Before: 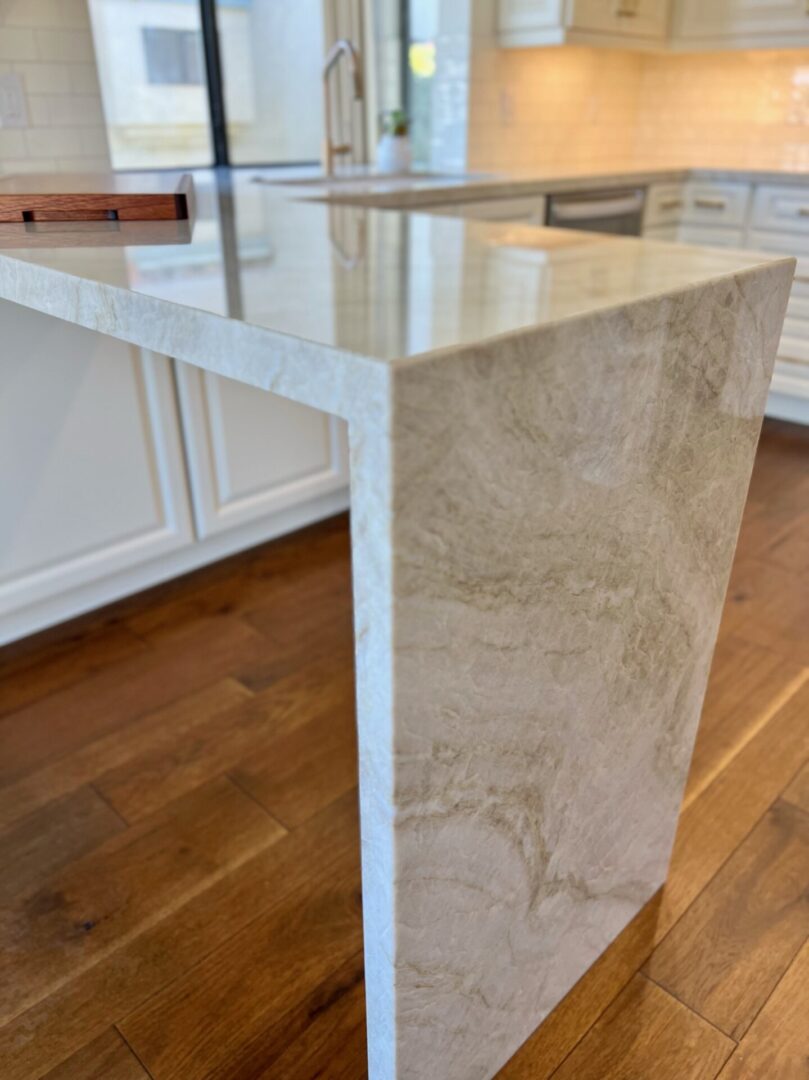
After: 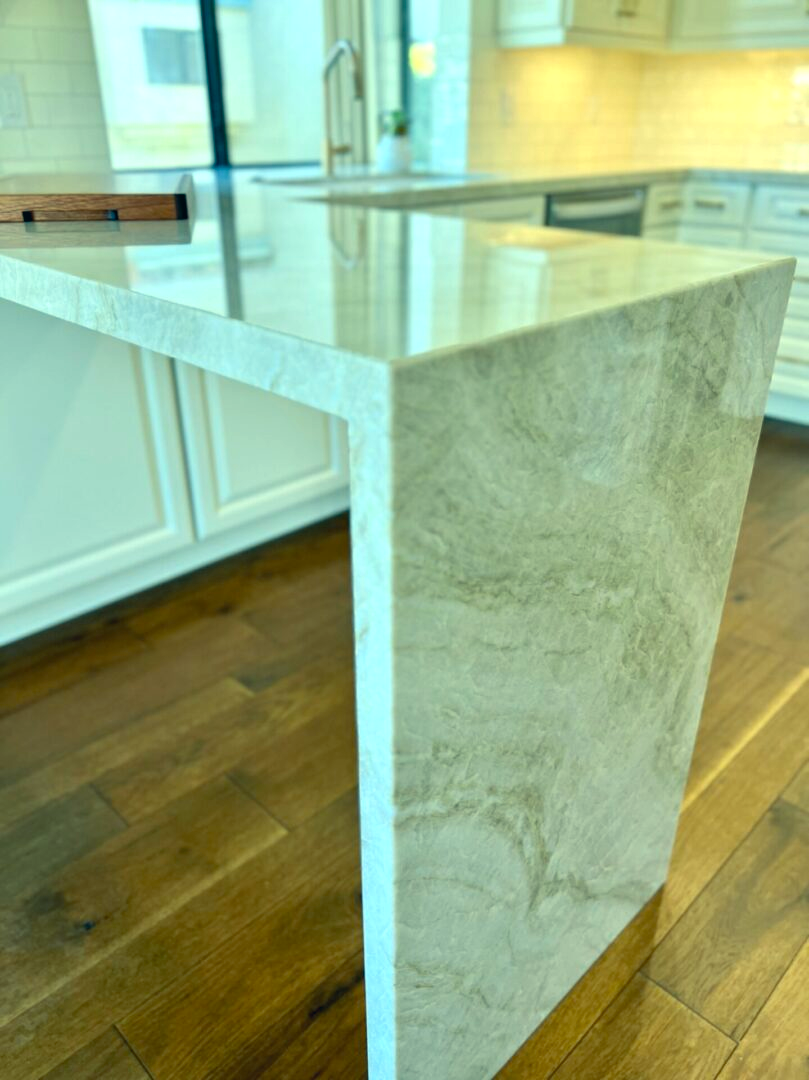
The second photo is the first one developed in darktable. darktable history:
tone equalizer: on, module defaults
exposure: black level correction -0.002, exposure 0.54 EV, compensate highlight preservation false
color correction: highlights a* -20.08, highlights b* 9.8, shadows a* -20.4, shadows b* -10.76
